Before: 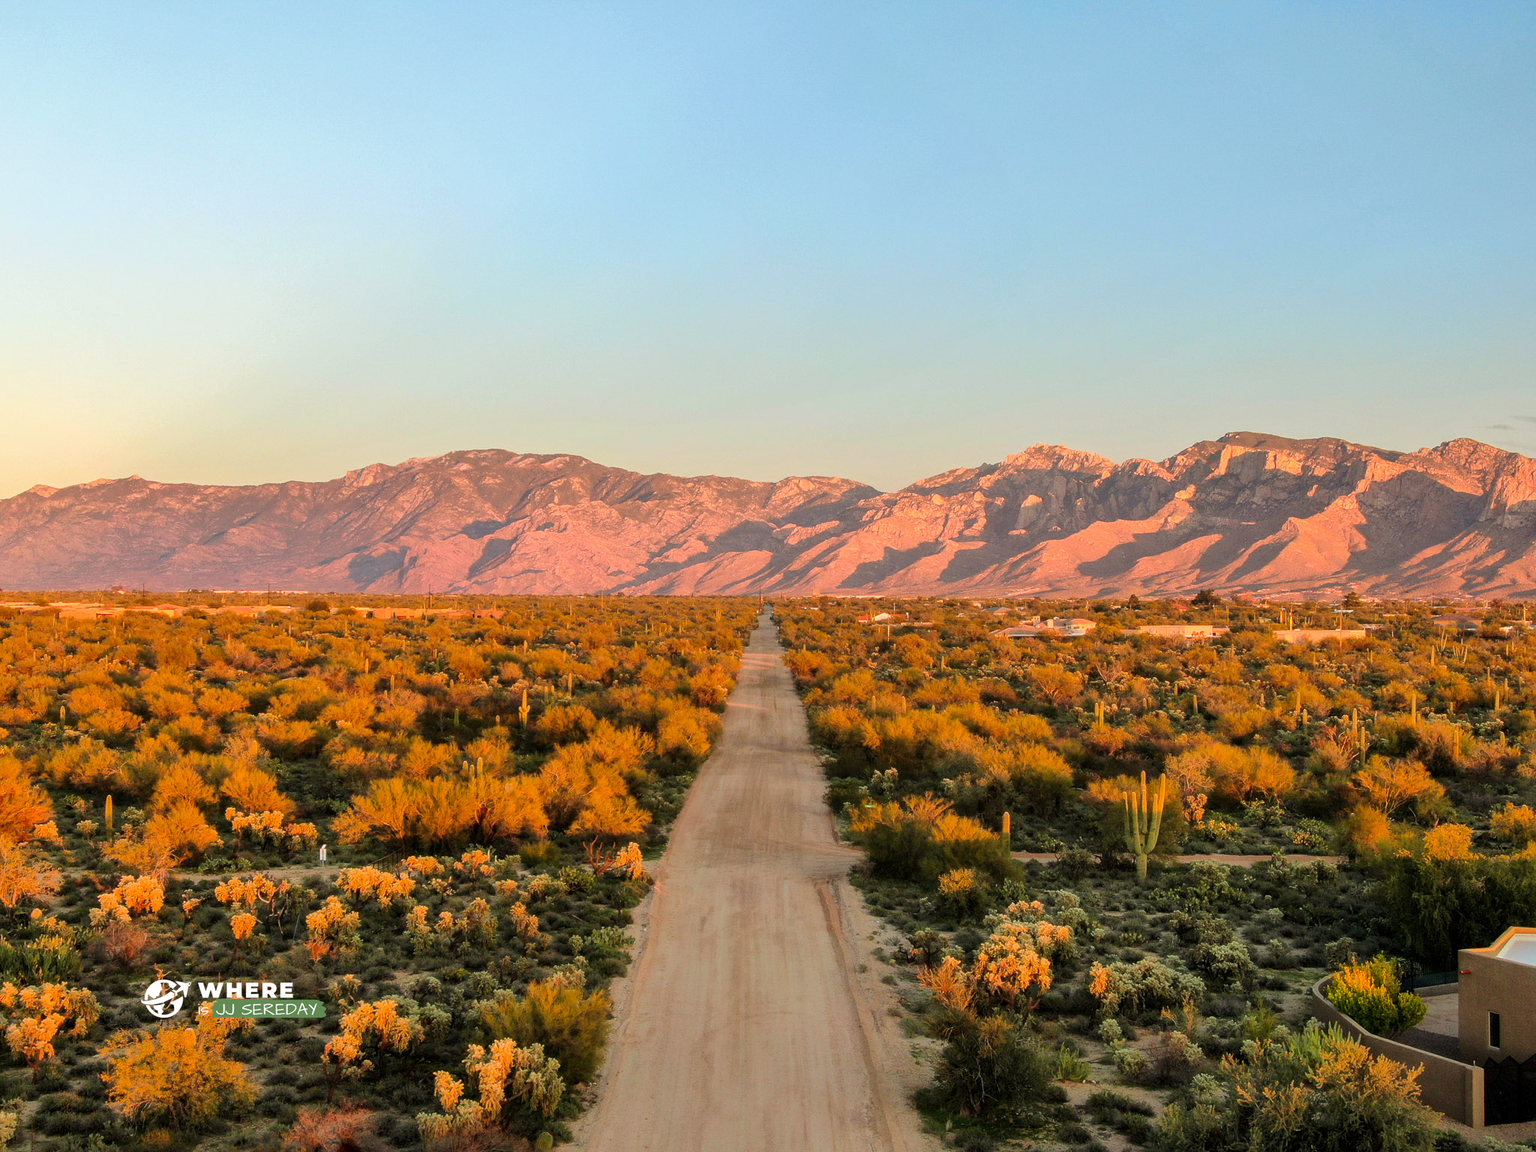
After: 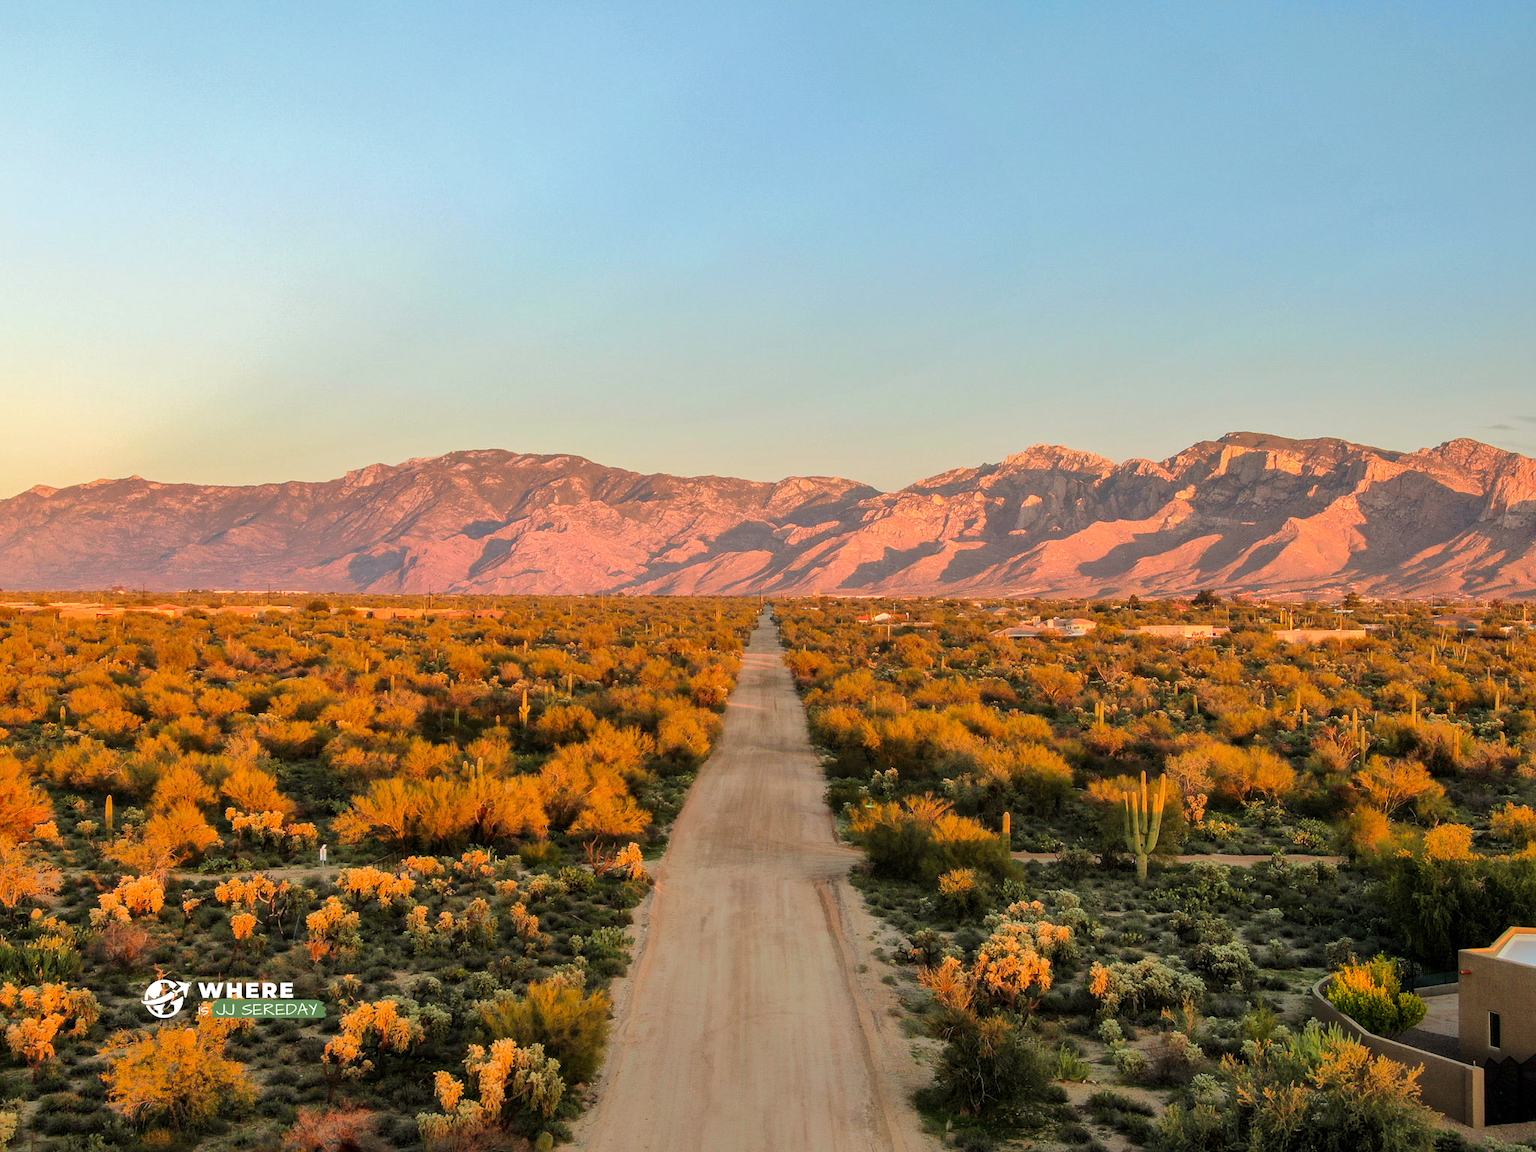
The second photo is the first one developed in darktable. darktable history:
tone equalizer: on, module defaults
shadows and highlights: shadows 10, white point adjustment 1, highlights -40
